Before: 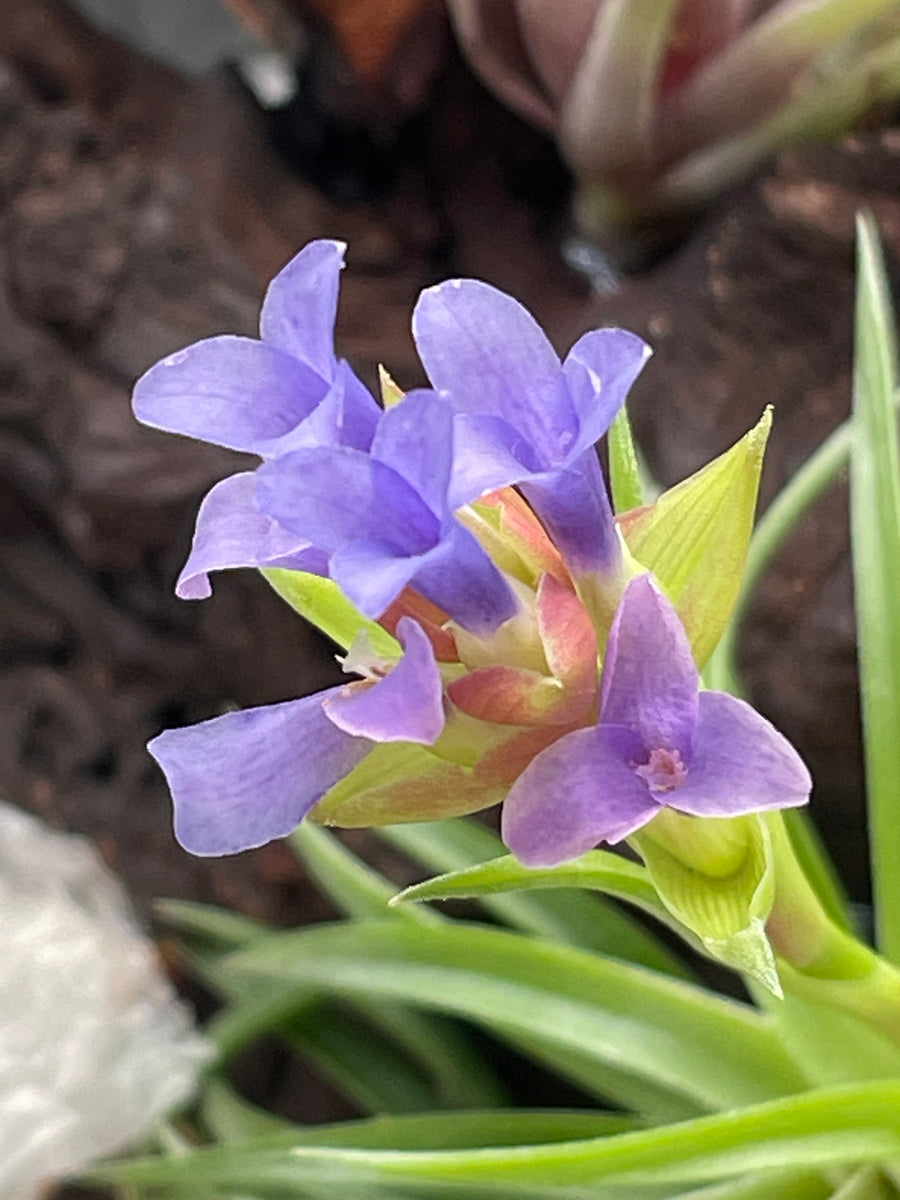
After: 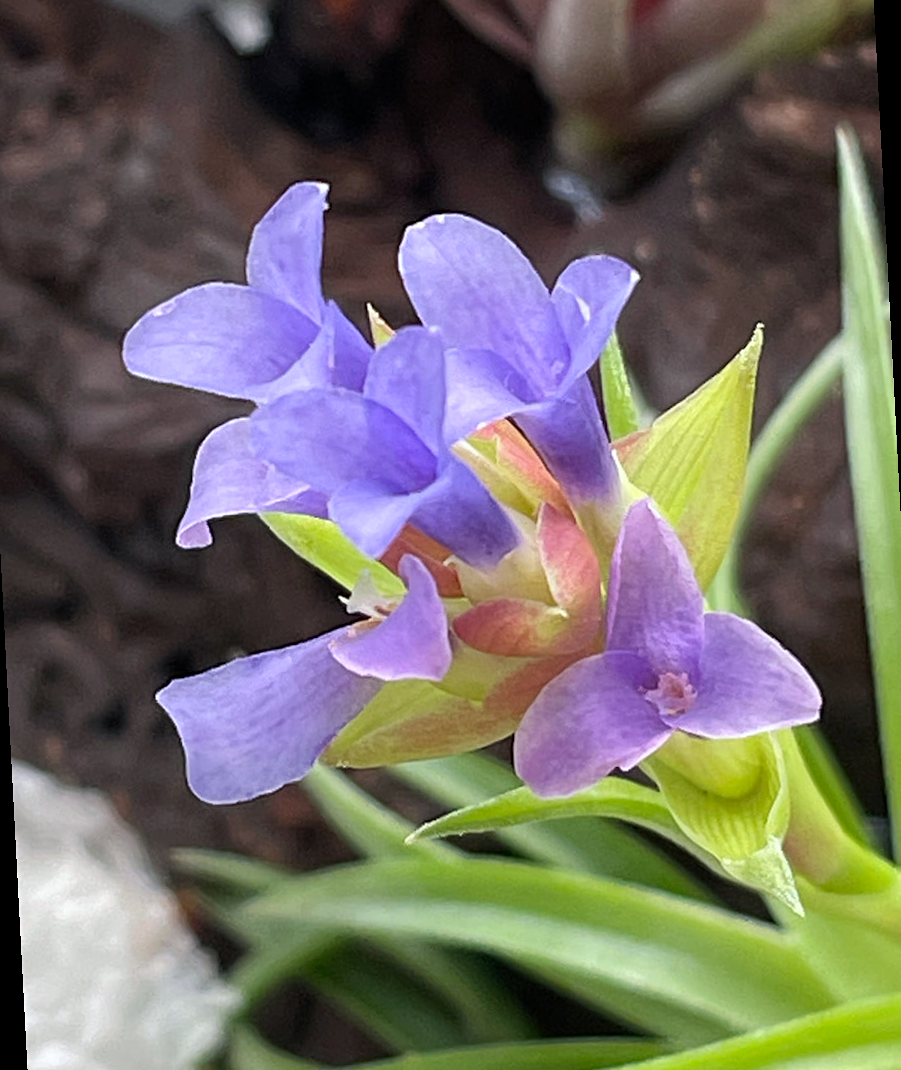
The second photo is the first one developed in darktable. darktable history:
sharpen: amount 0.2
white balance: red 0.974, blue 1.044
rotate and perspective: rotation -3°, crop left 0.031, crop right 0.968, crop top 0.07, crop bottom 0.93
